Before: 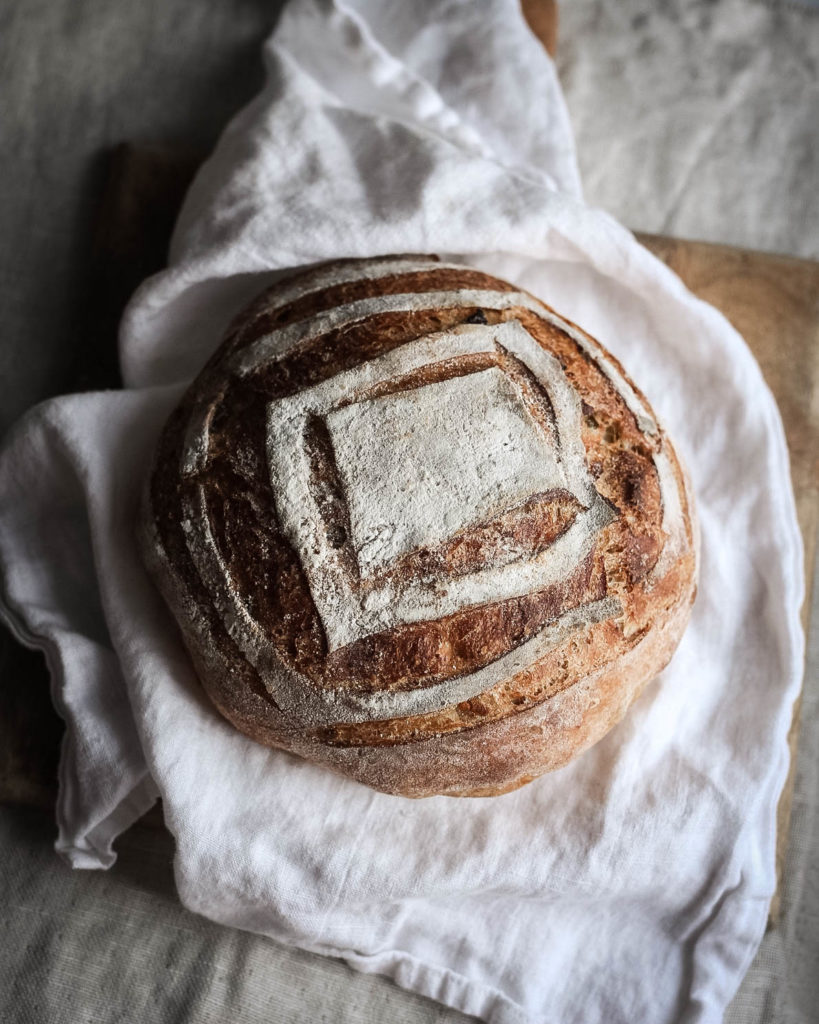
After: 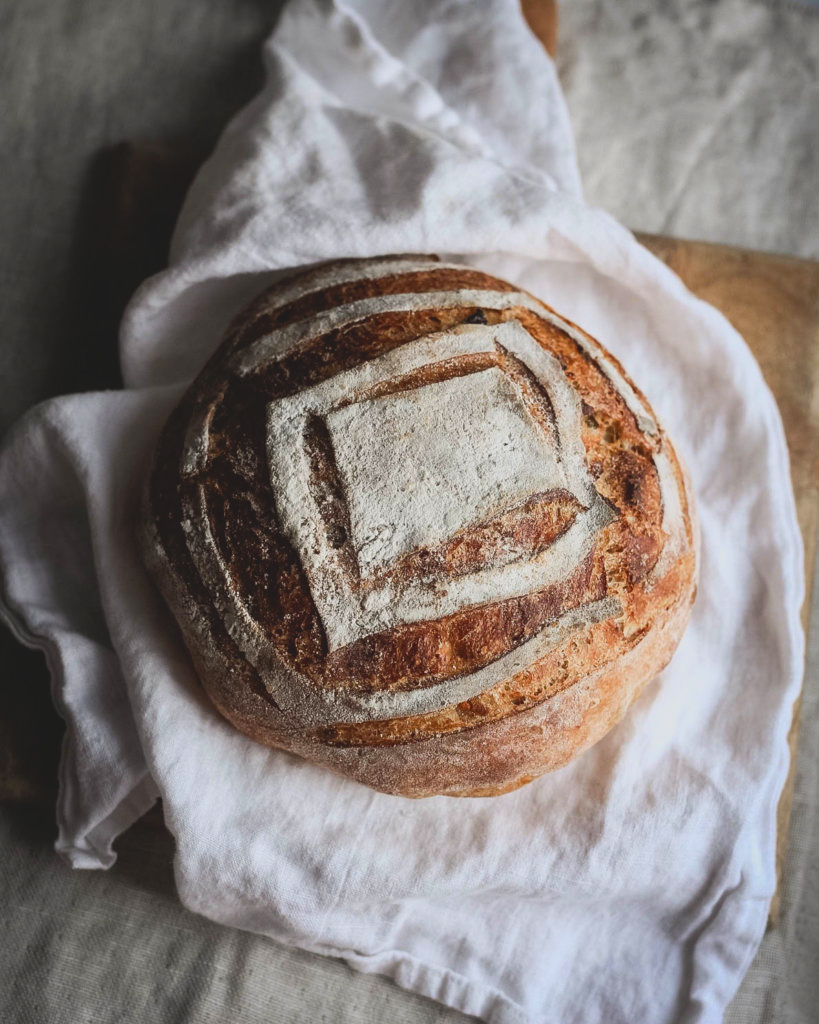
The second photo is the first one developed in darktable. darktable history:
contrast brightness saturation: contrast -0.19, saturation 0.19
rgb curve: curves: ch0 [(0, 0) (0.078, 0.051) (0.929, 0.956) (1, 1)], compensate middle gray true
